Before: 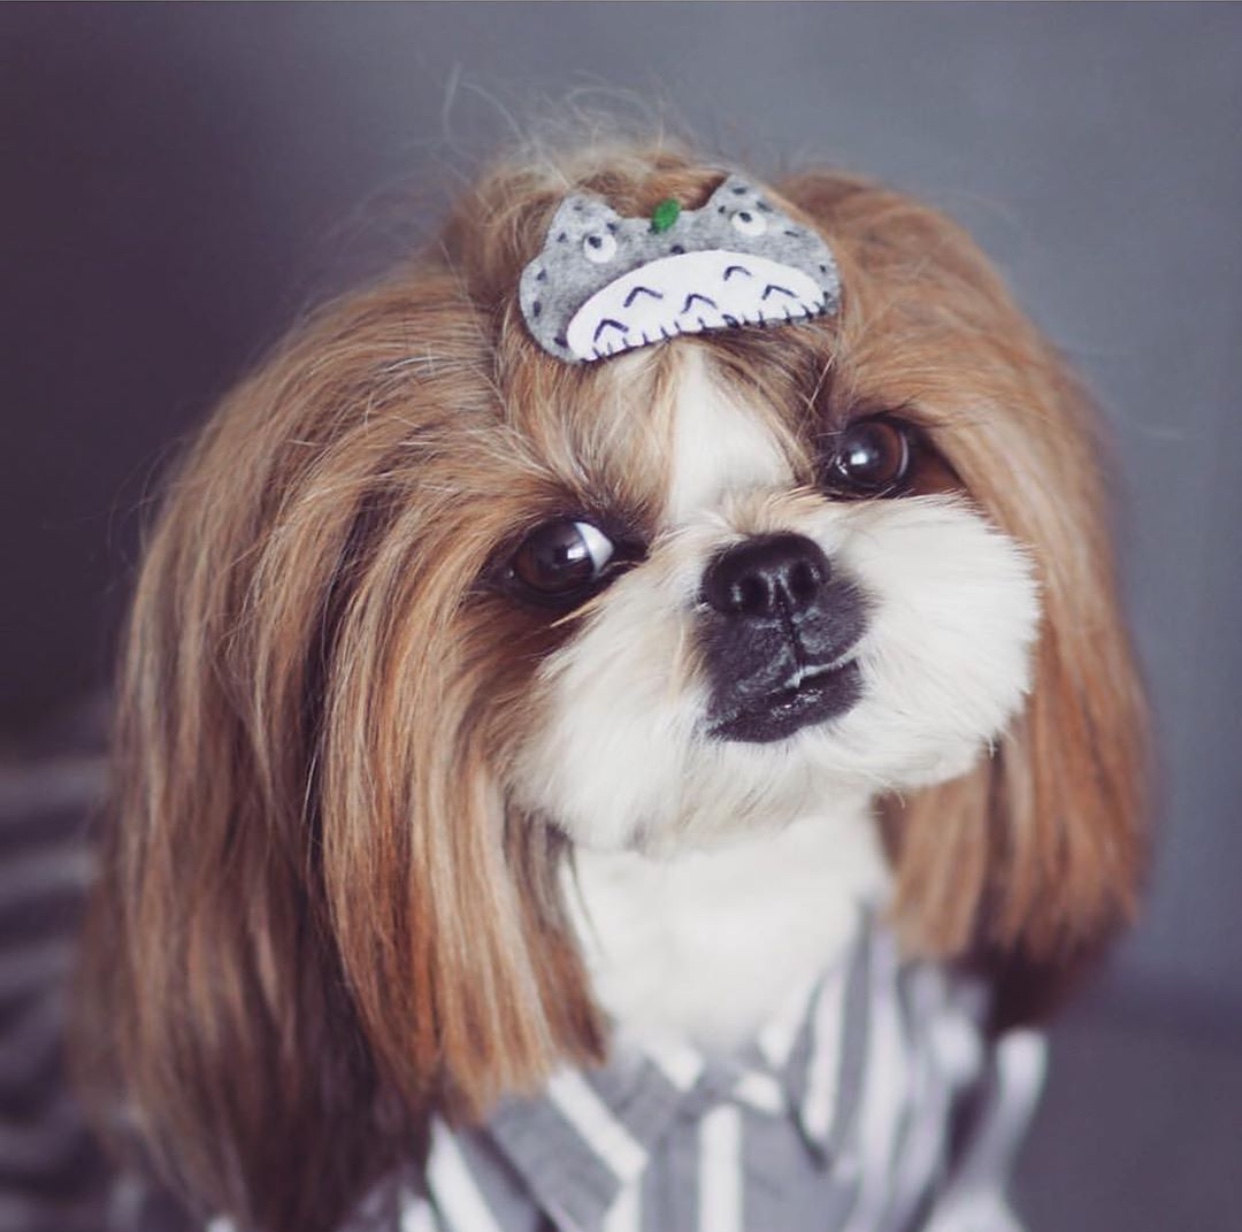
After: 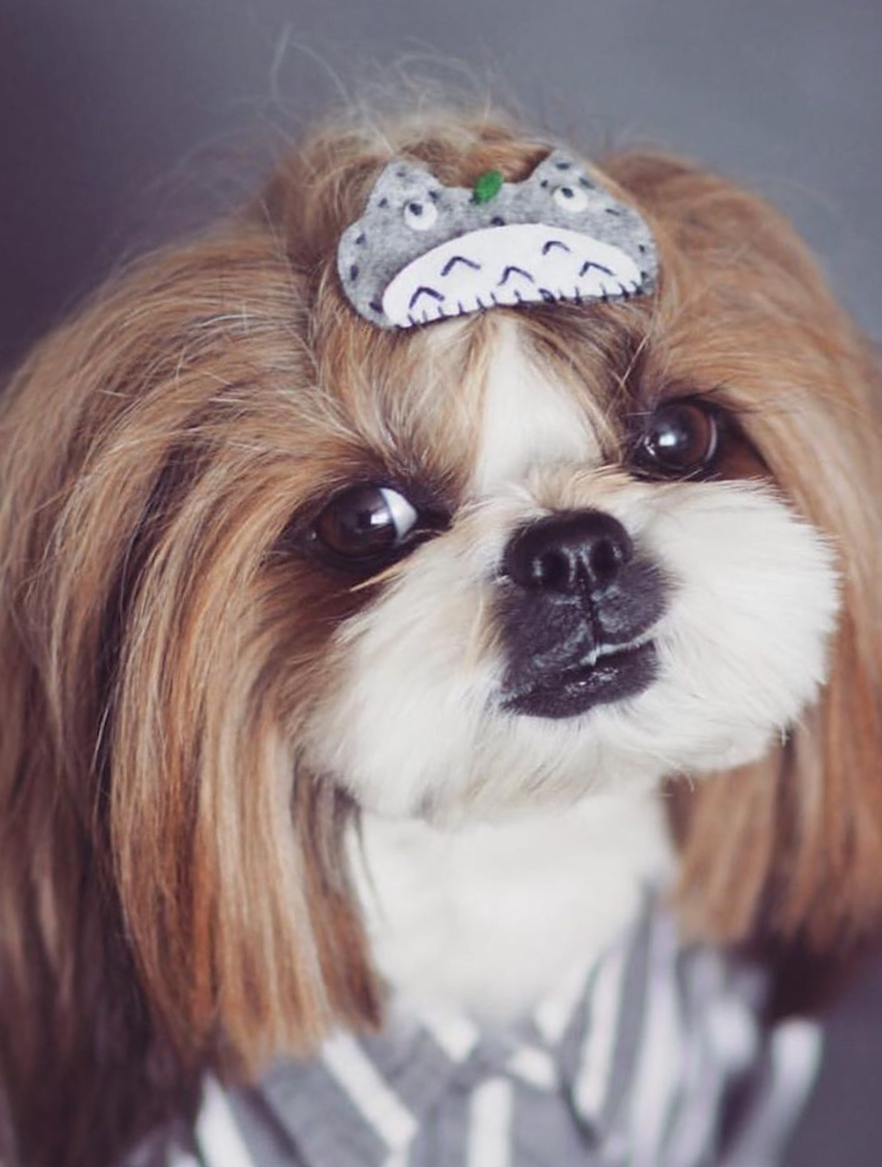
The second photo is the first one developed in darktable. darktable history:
crop and rotate: angle -3.19°, left 14.283%, top 0.038%, right 10.746%, bottom 0.032%
